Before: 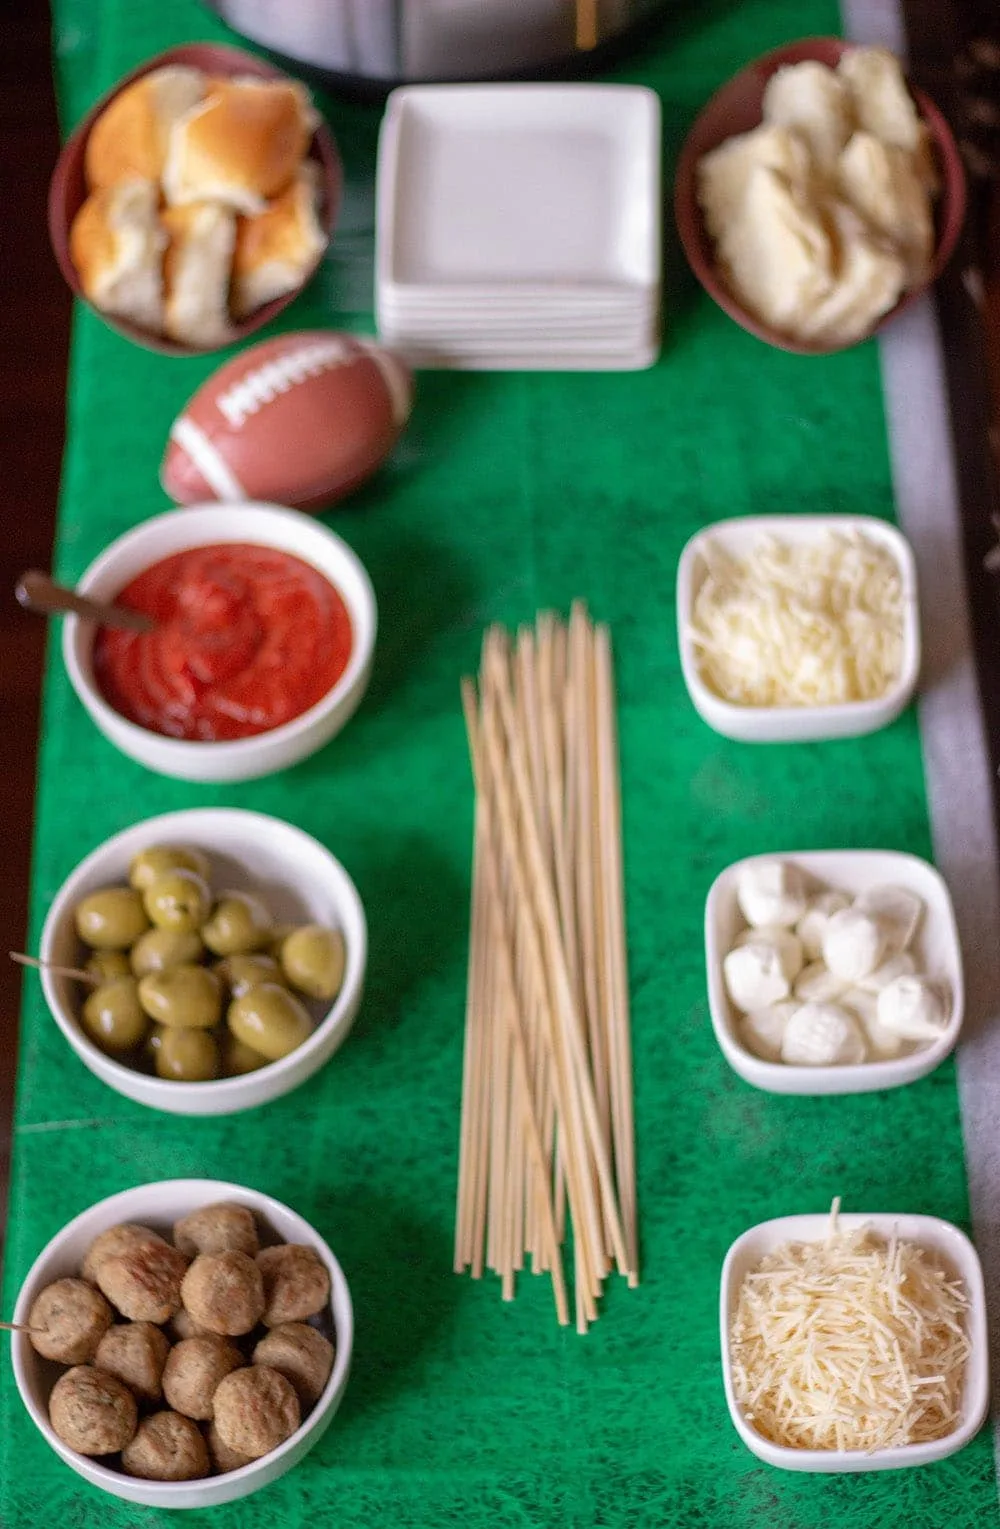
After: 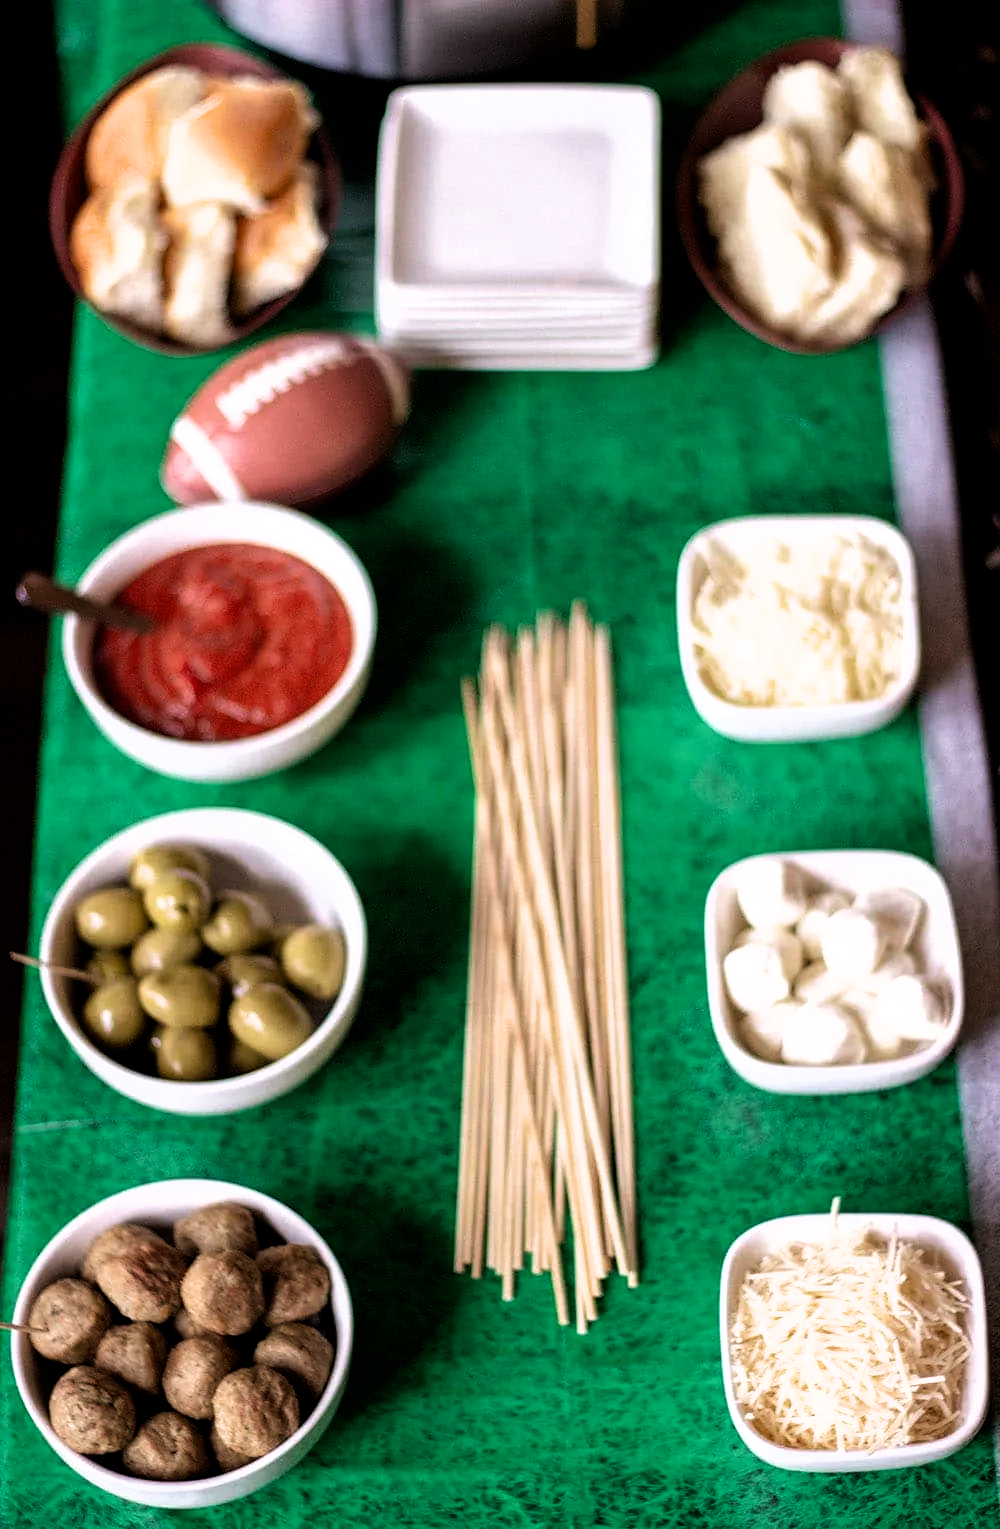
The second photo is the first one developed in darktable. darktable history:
velvia: on, module defaults
exposure: black level correction 0.002, exposure -0.101 EV, compensate highlight preservation false
filmic rgb: black relative exposure -8.26 EV, white relative exposure 2.22 EV, hardness 7.08, latitude 85.09%, contrast 1.695, highlights saturation mix -4.31%, shadows ↔ highlights balance -2.45%, iterations of high-quality reconstruction 0
